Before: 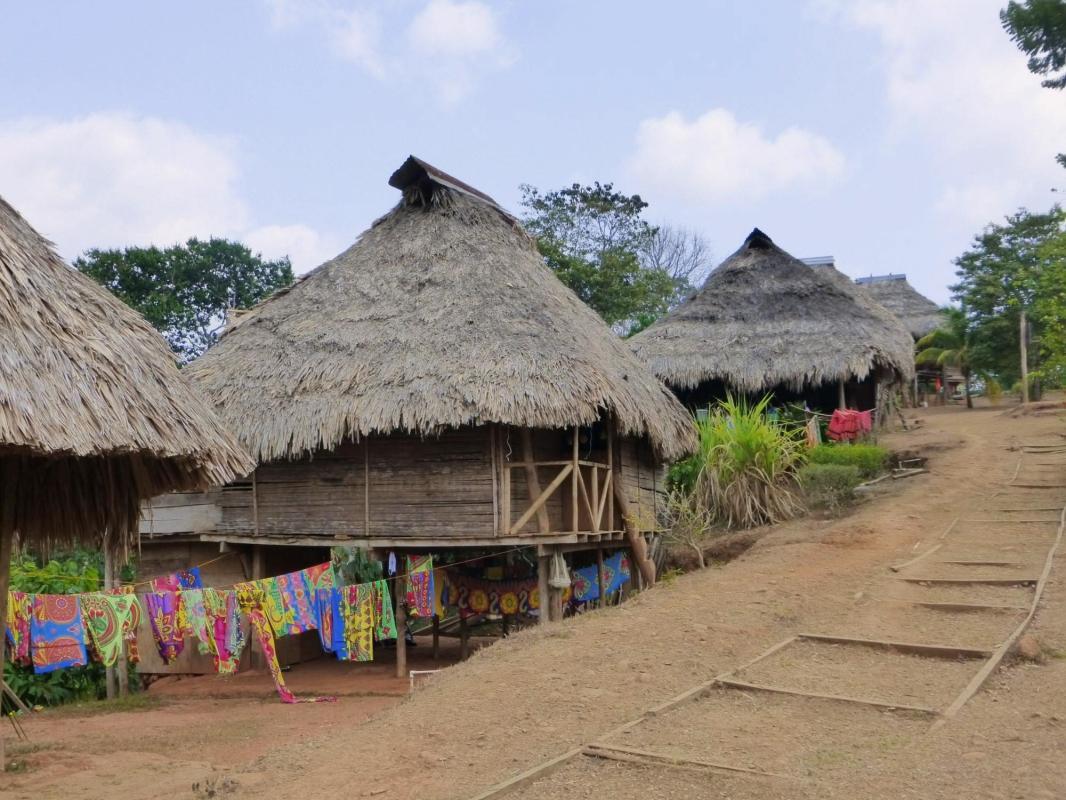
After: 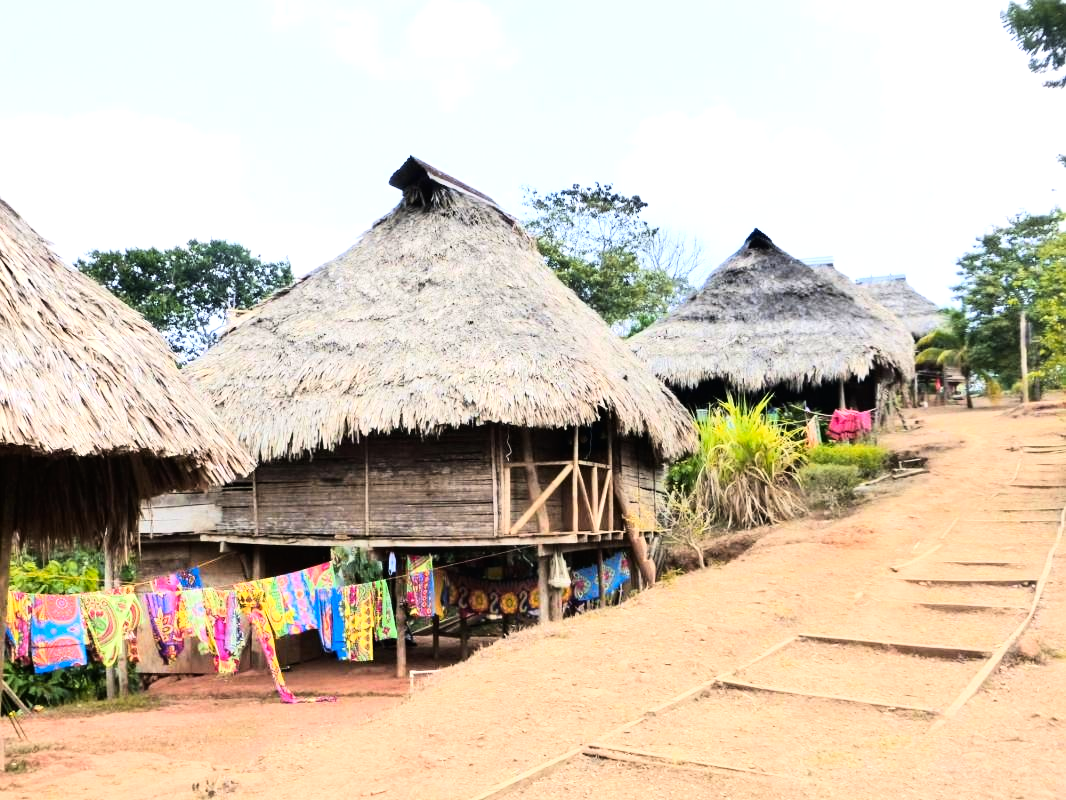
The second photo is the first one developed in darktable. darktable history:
shadows and highlights: shadows -11.97, white point adjustment 4.18, highlights 26.68
color zones: curves: ch1 [(0.235, 0.558) (0.75, 0.5)]; ch2 [(0.25, 0.462) (0.749, 0.457)]
base curve: curves: ch0 [(0, 0) (0.007, 0.004) (0.027, 0.03) (0.046, 0.07) (0.207, 0.54) (0.442, 0.872) (0.673, 0.972) (1, 1)]
